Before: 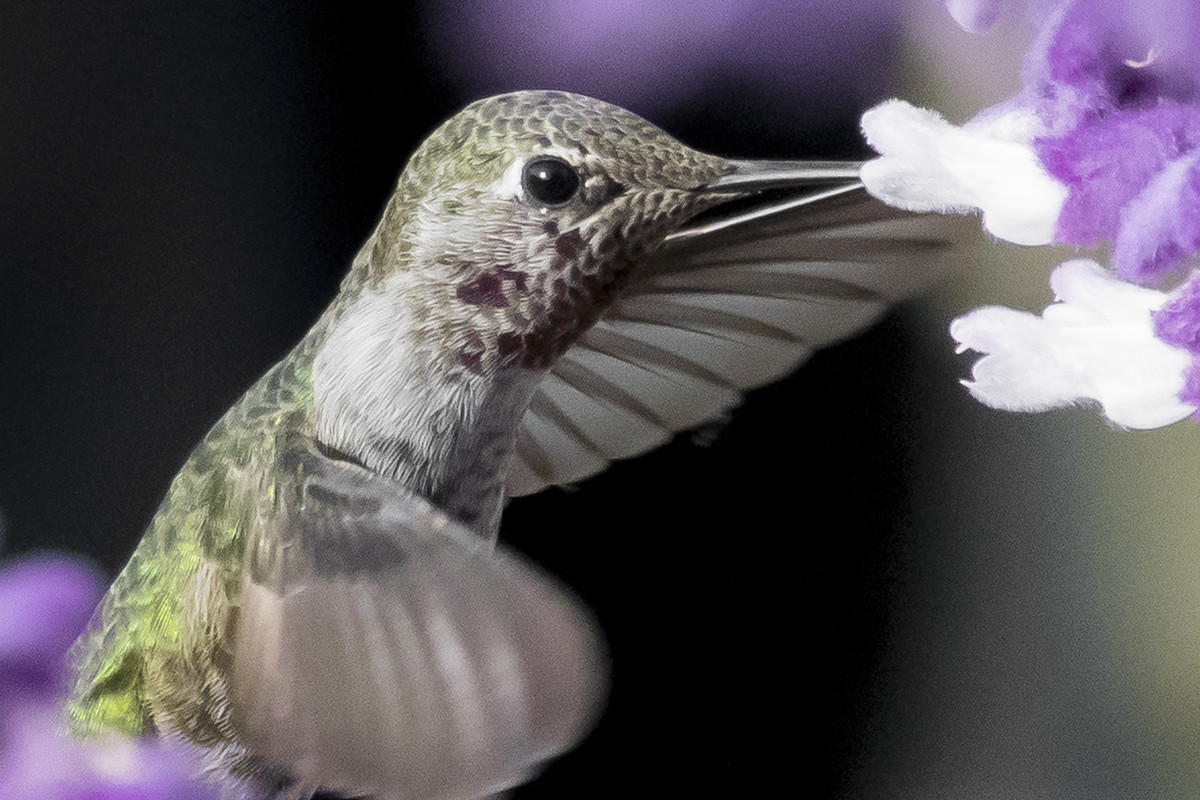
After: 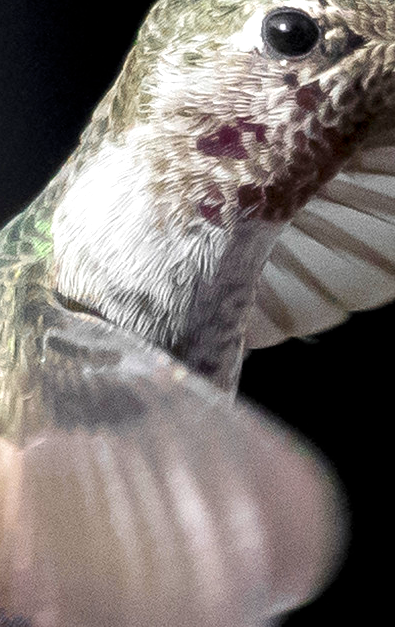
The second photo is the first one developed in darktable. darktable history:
exposure: exposure 0.604 EV, compensate highlight preservation false
crop and rotate: left 21.685%, top 18.561%, right 45.345%, bottom 2.991%
color zones: curves: ch0 [(0.11, 0.396) (0.195, 0.36) (0.25, 0.5) (0.303, 0.412) (0.357, 0.544) (0.75, 0.5) (0.967, 0.328)]; ch1 [(0, 0.468) (0.112, 0.512) (0.202, 0.6) (0.25, 0.5) (0.307, 0.352) (0.357, 0.544) (0.75, 0.5) (0.963, 0.524)]
